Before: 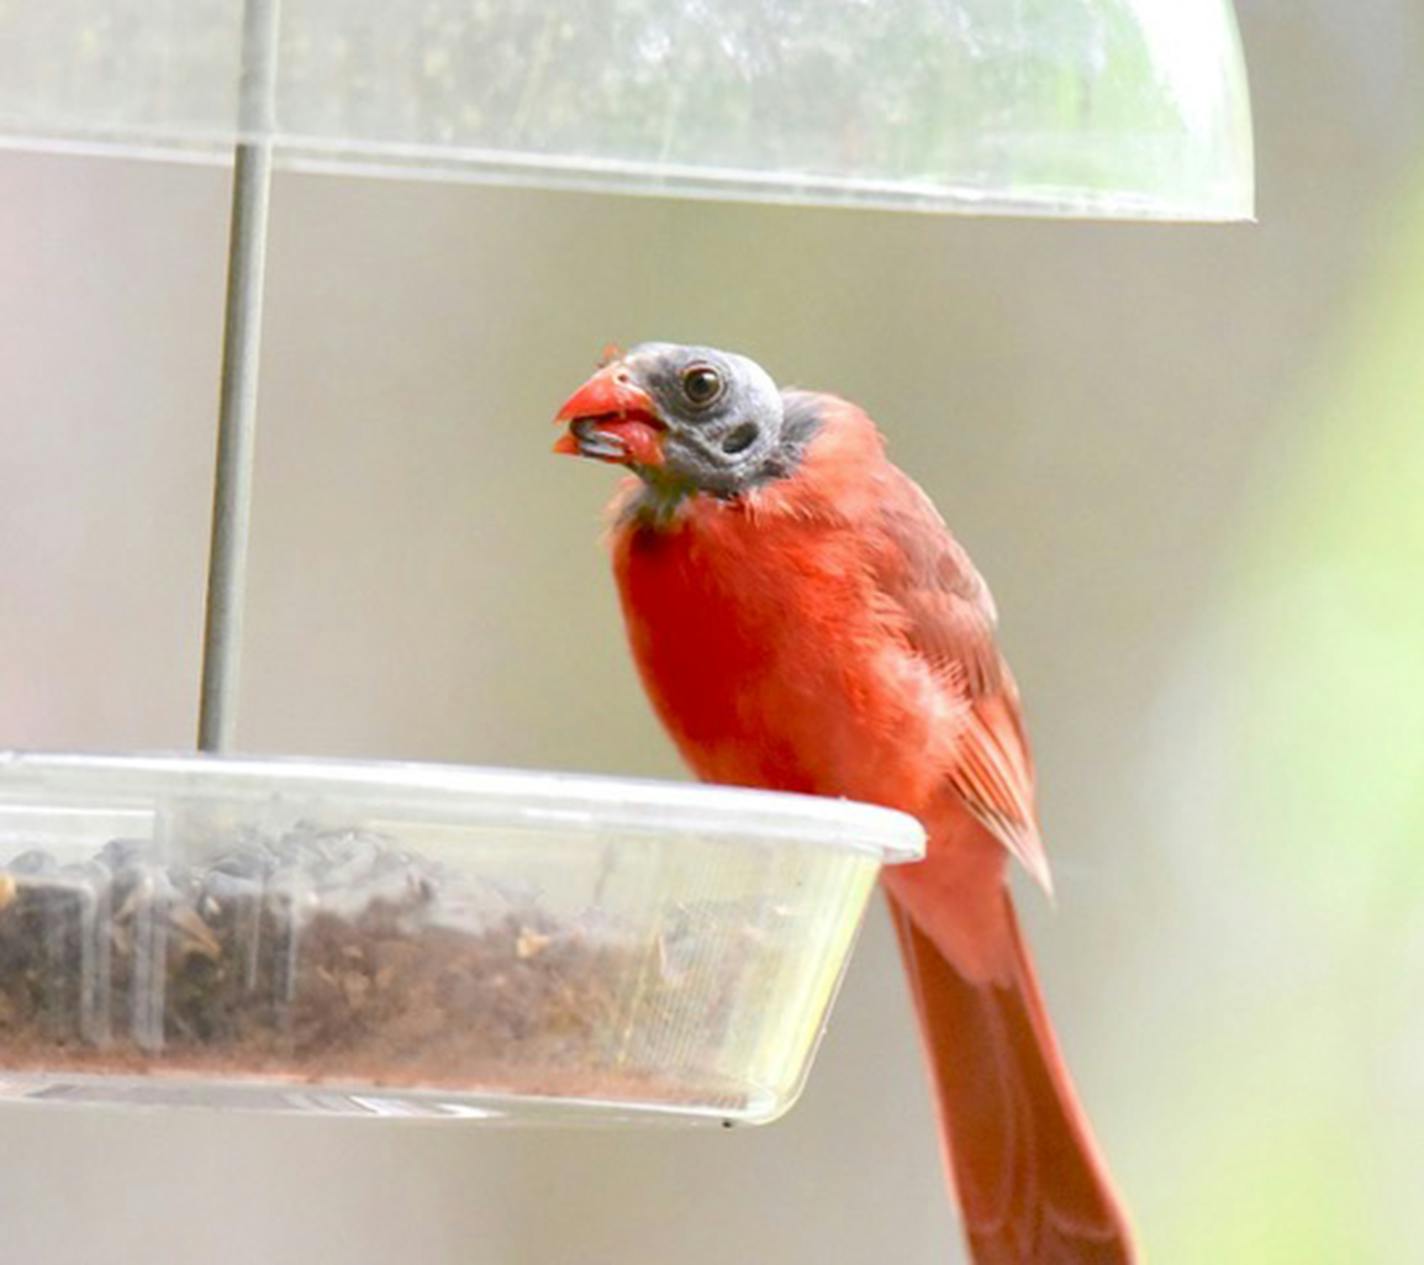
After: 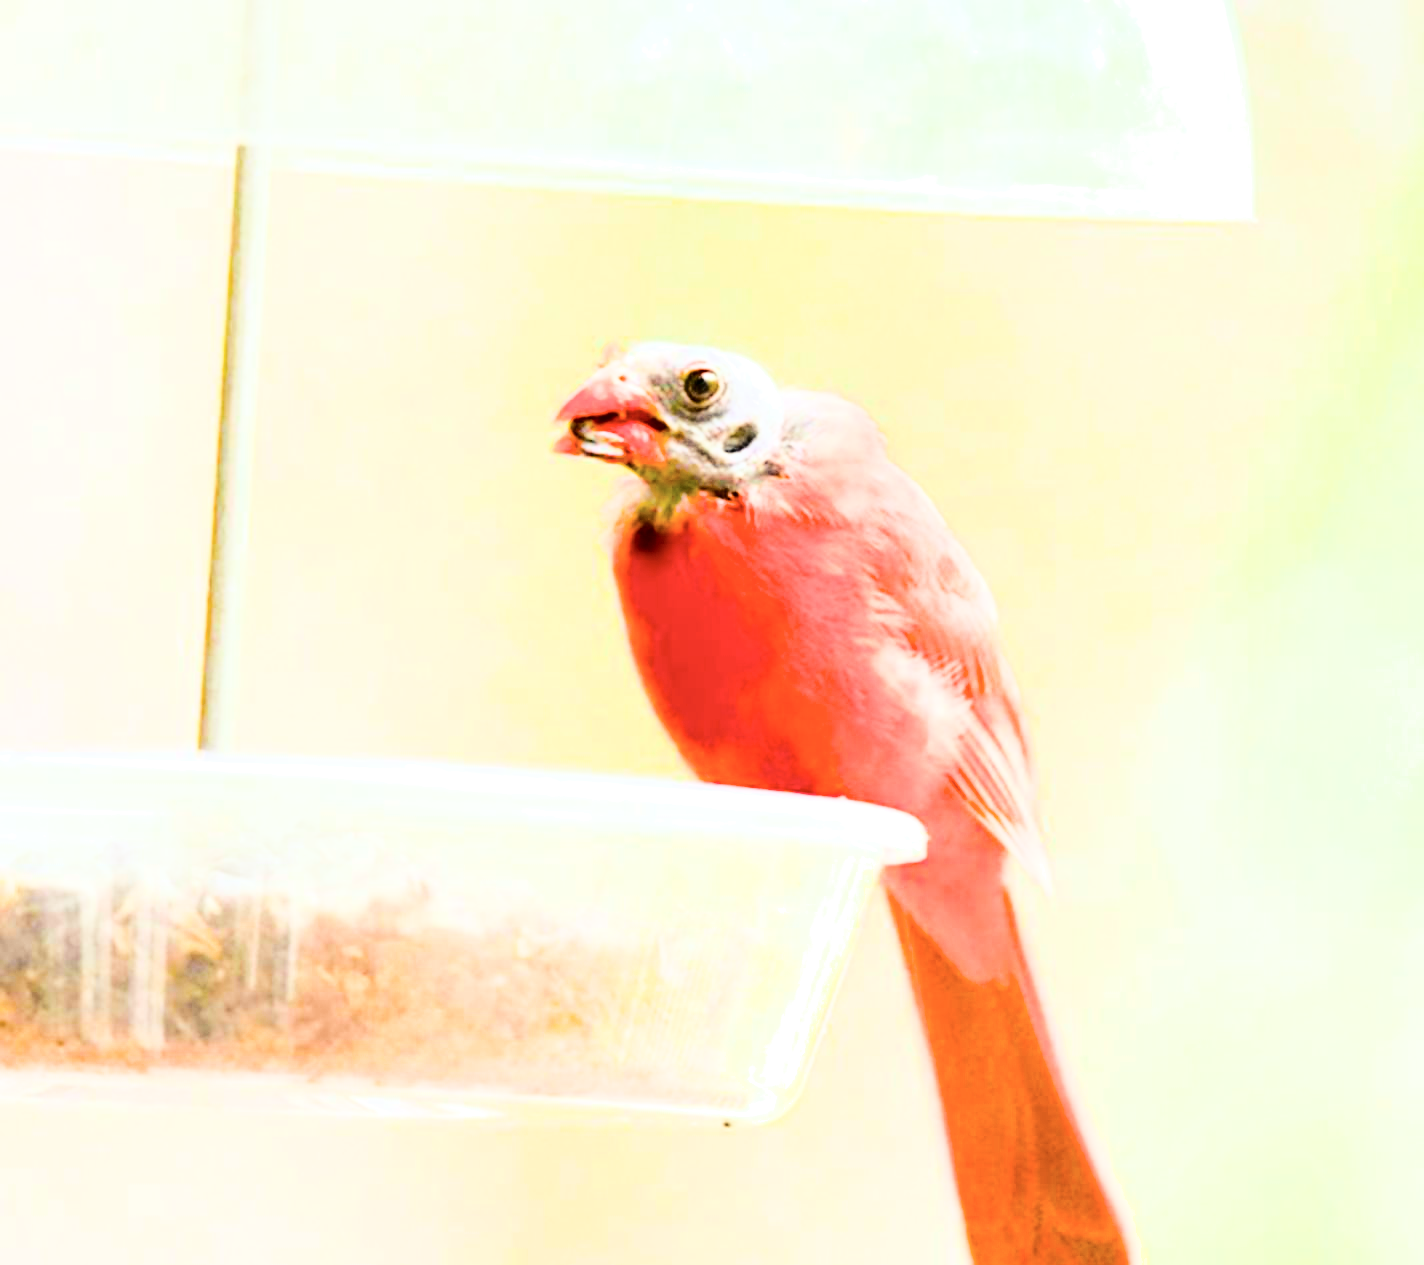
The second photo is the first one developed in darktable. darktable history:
tone curve: curves: ch0 [(0, 0) (0.003, 0) (0.011, 0.001) (0.025, 0.003) (0.044, 0.005) (0.069, 0.013) (0.1, 0.024) (0.136, 0.04) (0.177, 0.087) (0.224, 0.148) (0.277, 0.238) (0.335, 0.335) (0.399, 0.43) (0.468, 0.524) (0.543, 0.621) (0.623, 0.712) (0.709, 0.788) (0.801, 0.867) (0.898, 0.947) (1, 1)], color space Lab, independent channels, preserve colors none
contrast brightness saturation: contrast 0.049, brightness 0.057, saturation 0.011
exposure: black level correction 0, exposure 1.199 EV, compensate exposure bias true, compensate highlight preservation false
filmic rgb: black relative exposure -7.65 EV, white relative exposure 4.56 EV, hardness 3.61, contrast 1.058, iterations of high-quality reconstruction 0
color balance rgb: shadows lift › luminance -21.384%, shadows lift › chroma 6.581%, shadows lift › hue 269.11°, power › chroma 2.508%, power › hue 70.7°, perceptual saturation grading › global saturation 31.193%, perceptual brilliance grading › highlights 47.581%, perceptual brilliance grading › mid-tones 21.728%, perceptual brilliance grading › shadows -6.277%, global vibrance 16.125%, saturation formula JzAzBz (2021)
